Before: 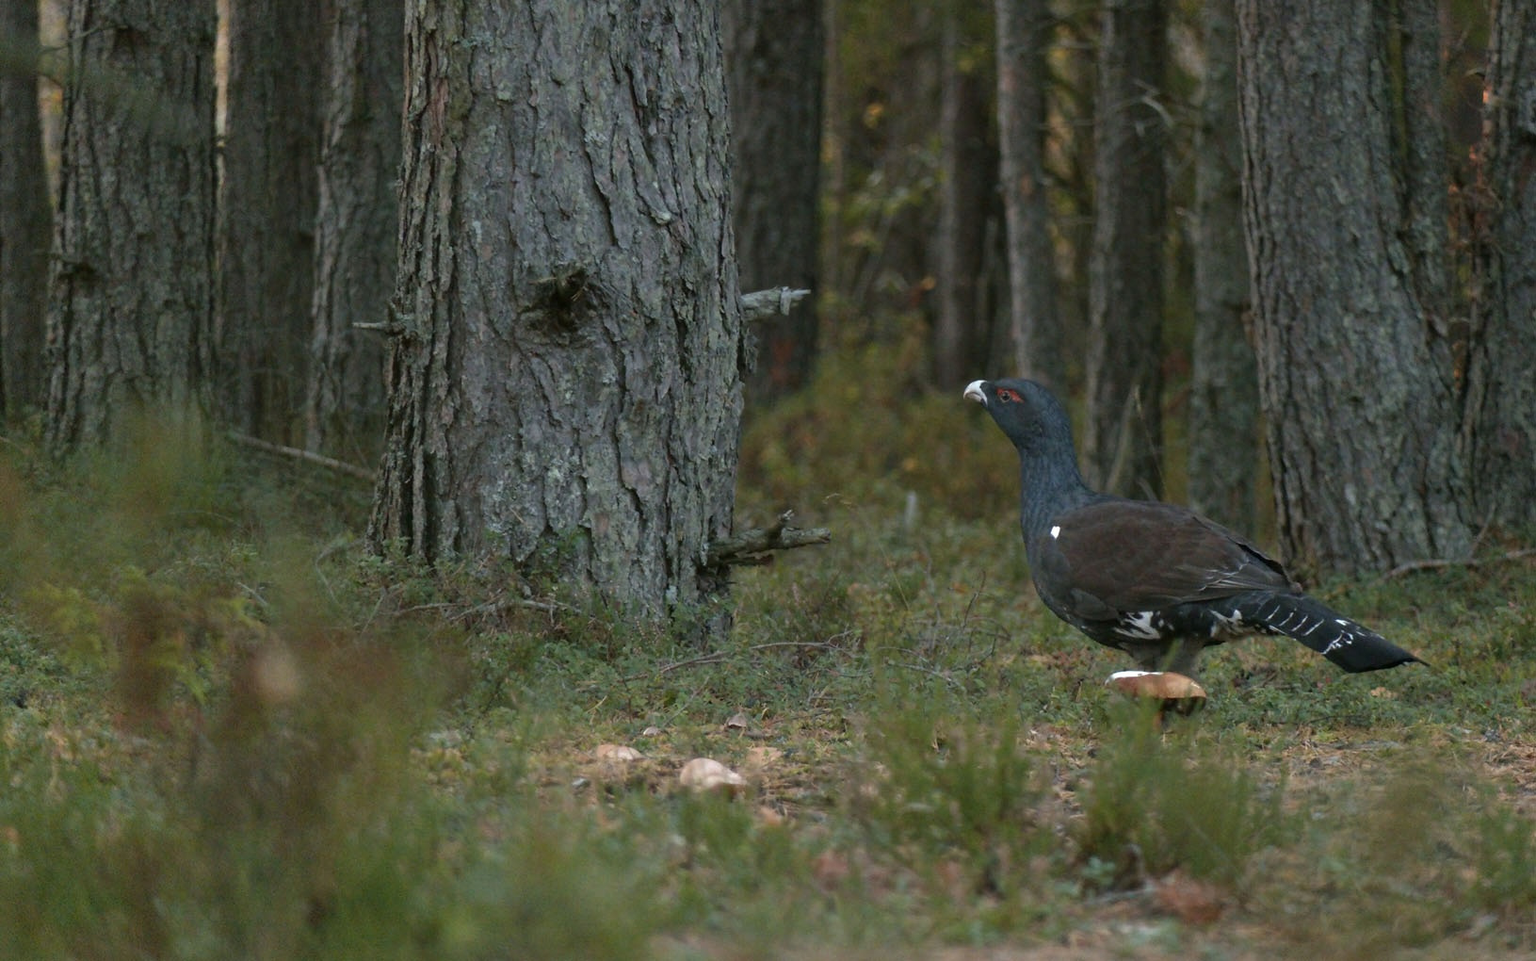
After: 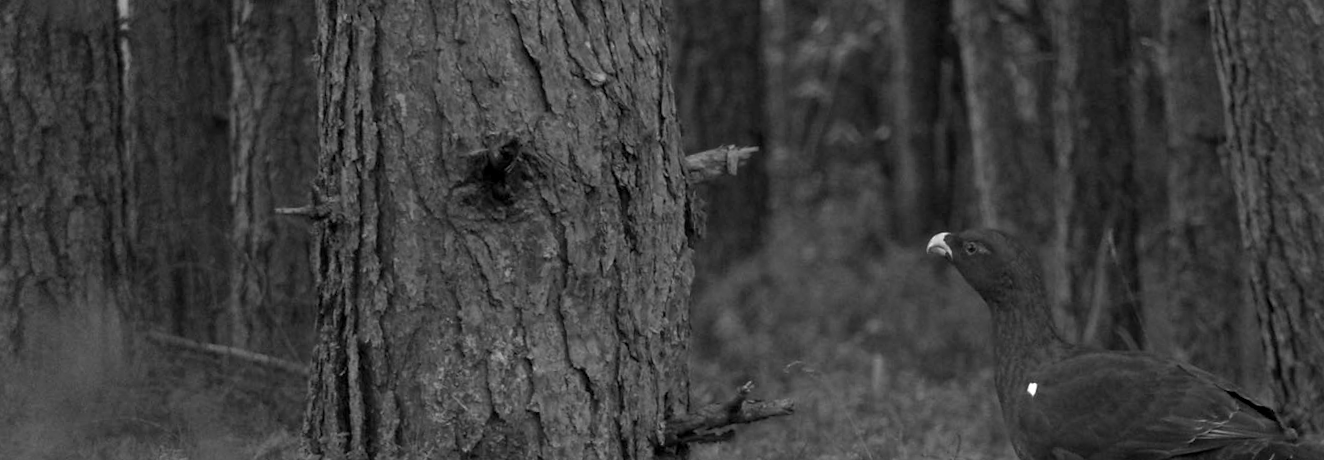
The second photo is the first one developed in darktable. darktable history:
color zones: curves: ch0 [(0.002, 0.593) (0.143, 0.417) (0.285, 0.541) (0.455, 0.289) (0.608, 0.327) (0.727, 0.283) (0.869, 0.571) (1, 0.603)]; ch1 [(0, 0) (0.143, 0) (0.286, 0) (0.429, 0) (0.571, 0) (0.714, 0) (0.857, 0)]
color balance rgb: shadows lift › chroma 2%, shadows lift › hue 217.2°, power › chroma 0.25%, power › hue 60°, highlights gain › chroma 1.5%, highlights gain › hue 309.6°, global offset › luminance -0.5%, perceptual saturation grading › global saturation 15%, global vibrance 20%
rotate and perspective: rotation -3.18°, automatic cropping off
crop: left 7.036%, top 18.398%, right 14.379%, bottom 40.043%
